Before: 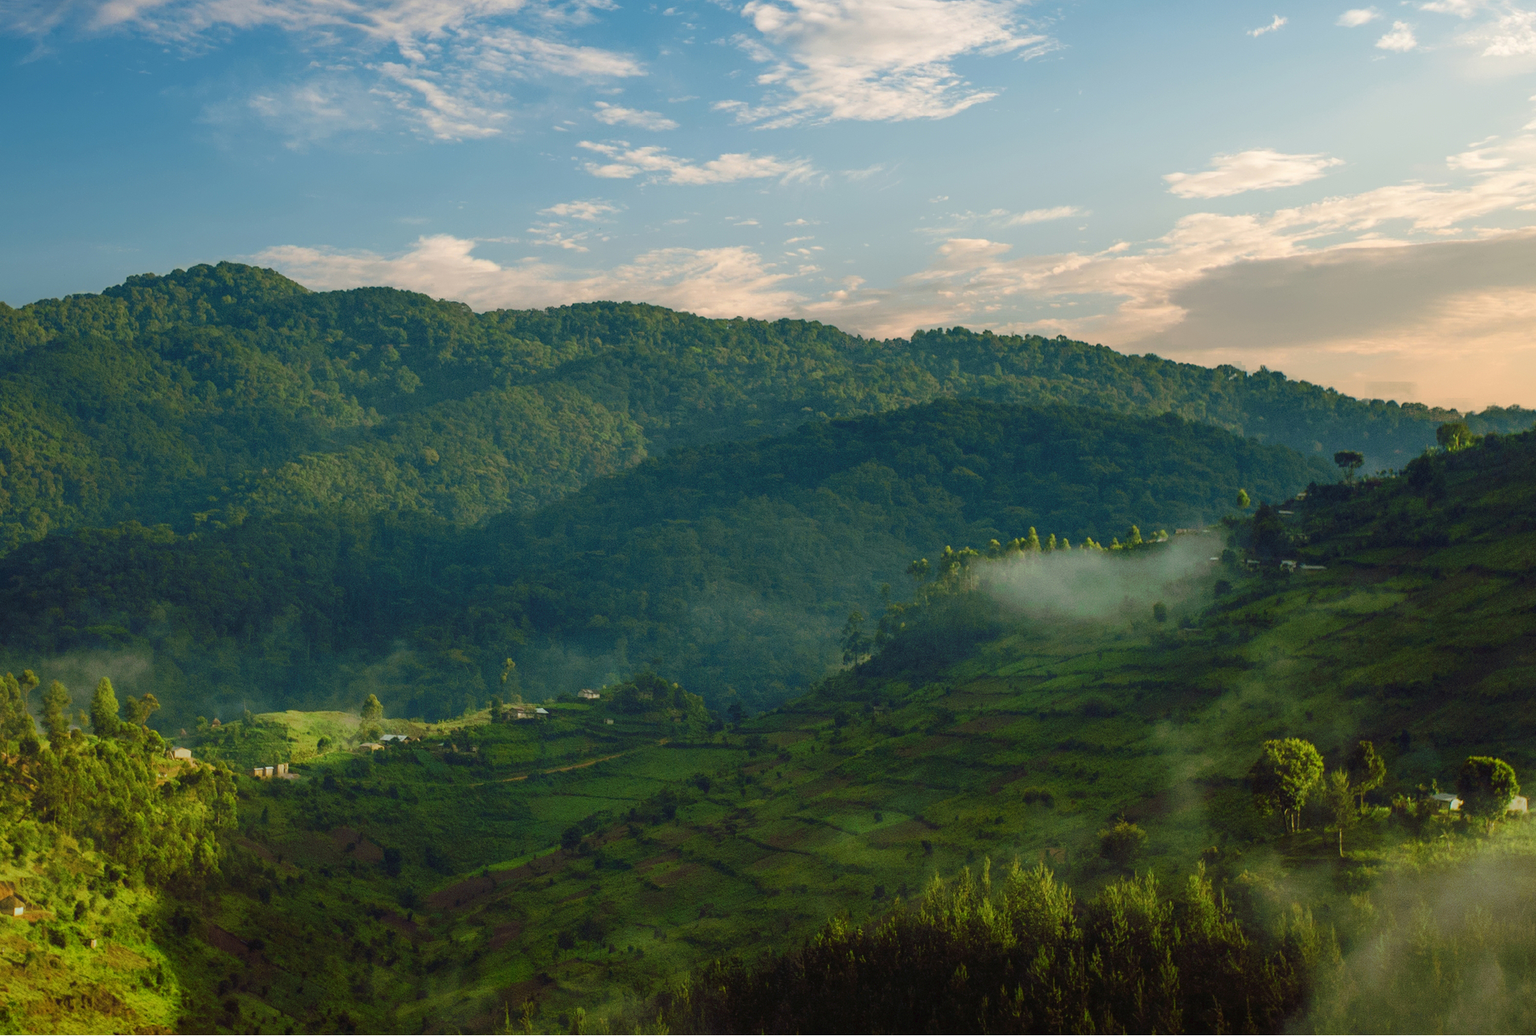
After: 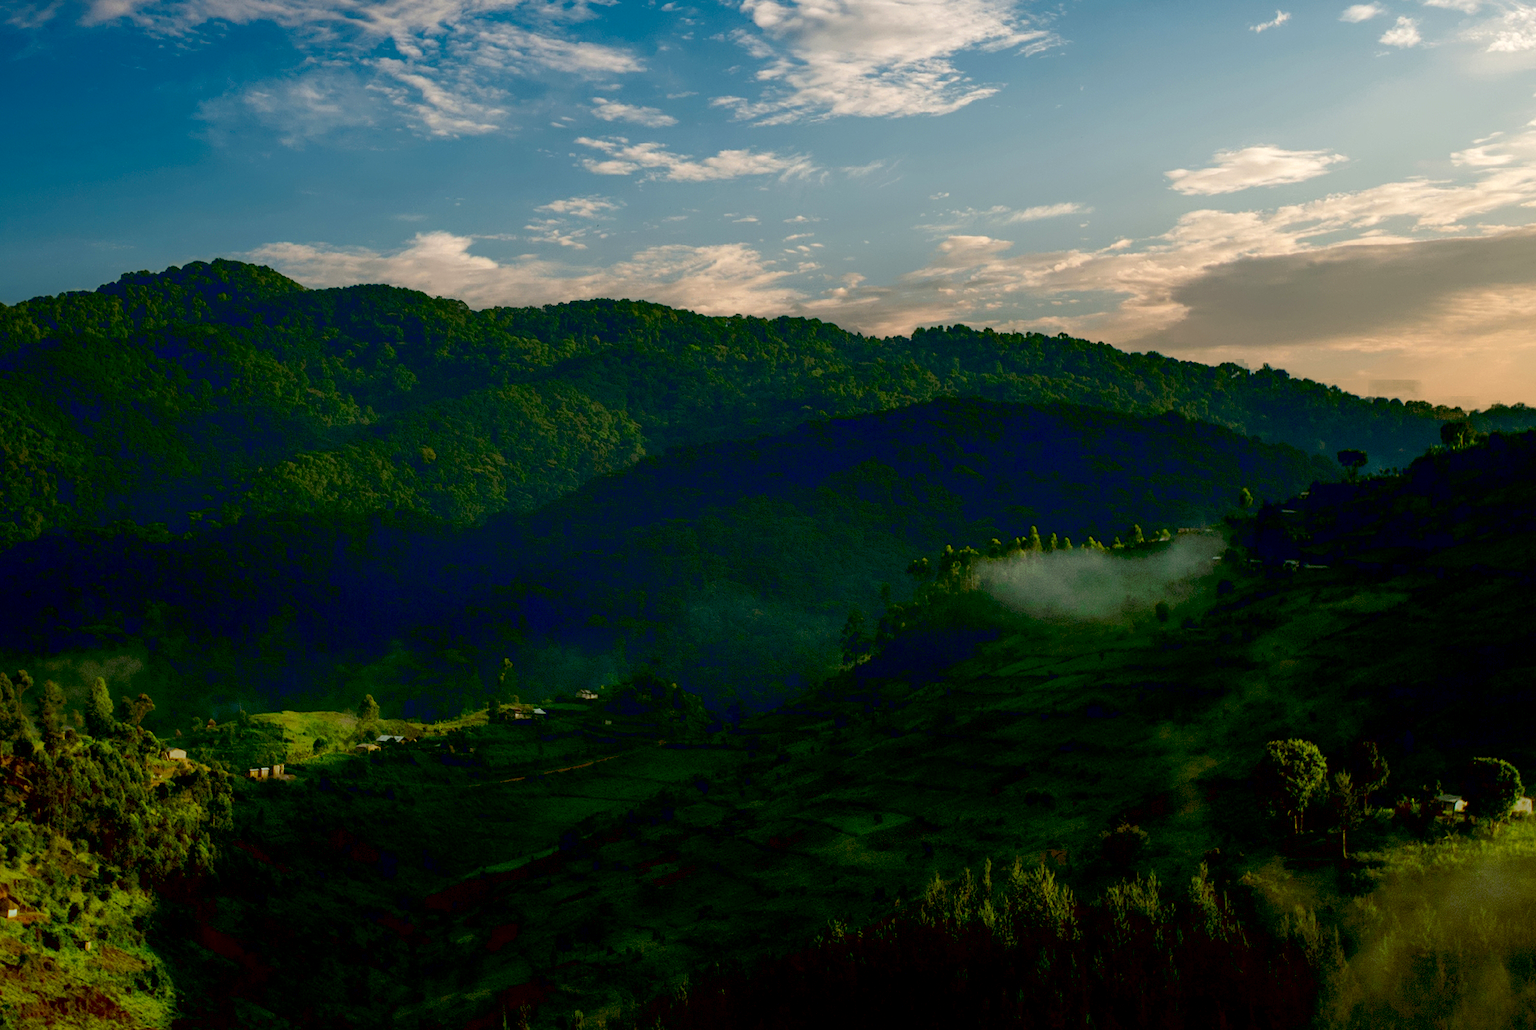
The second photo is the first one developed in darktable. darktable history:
crop: left 0.455%, top 0.528%, right 0.234%, bottom 0.647%
local contrast: highlights 101%, shadows 99%, detail 119%, midtone range 0.2
contrast brightness saturation: brightness -0.208, saturation 0.08
exposure: black level correction 0.048, exposure 0.013 EV, compensate exposure bias true, compensate highlight preservation false
